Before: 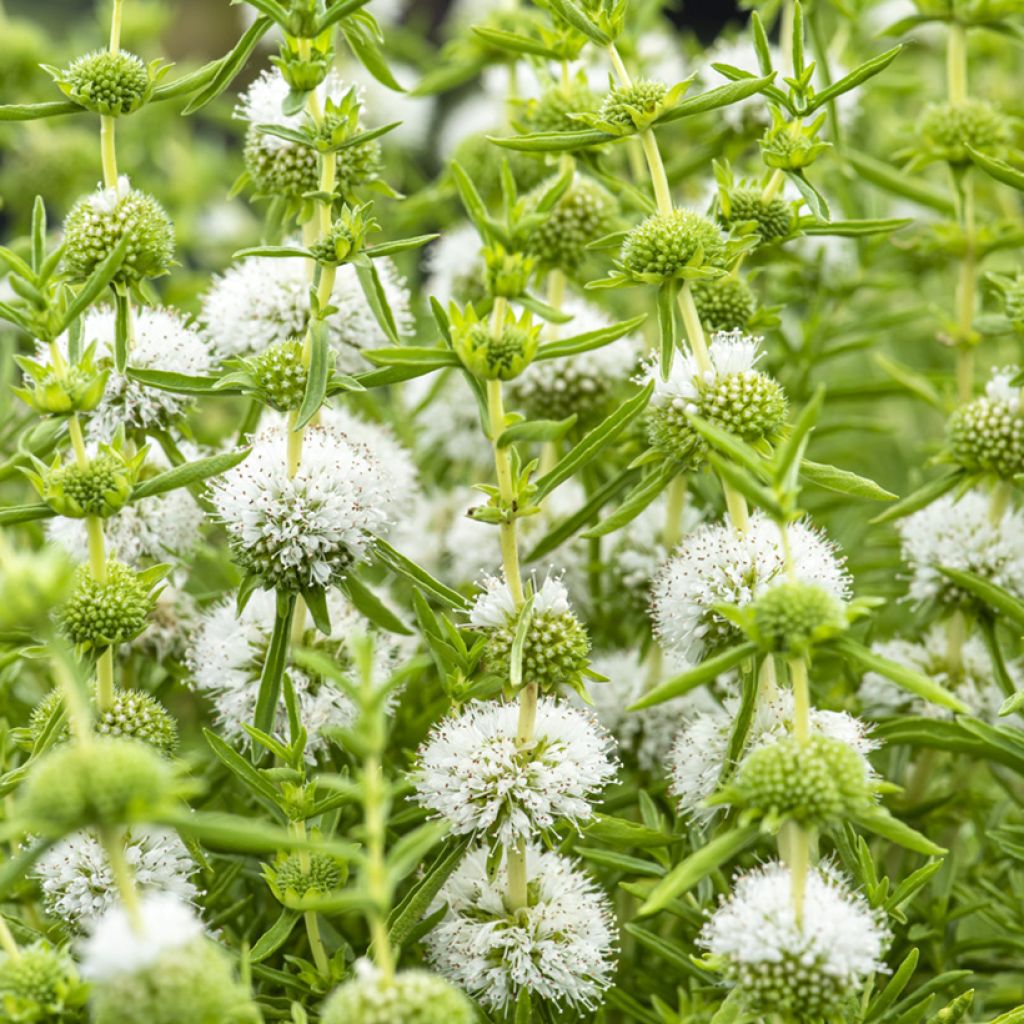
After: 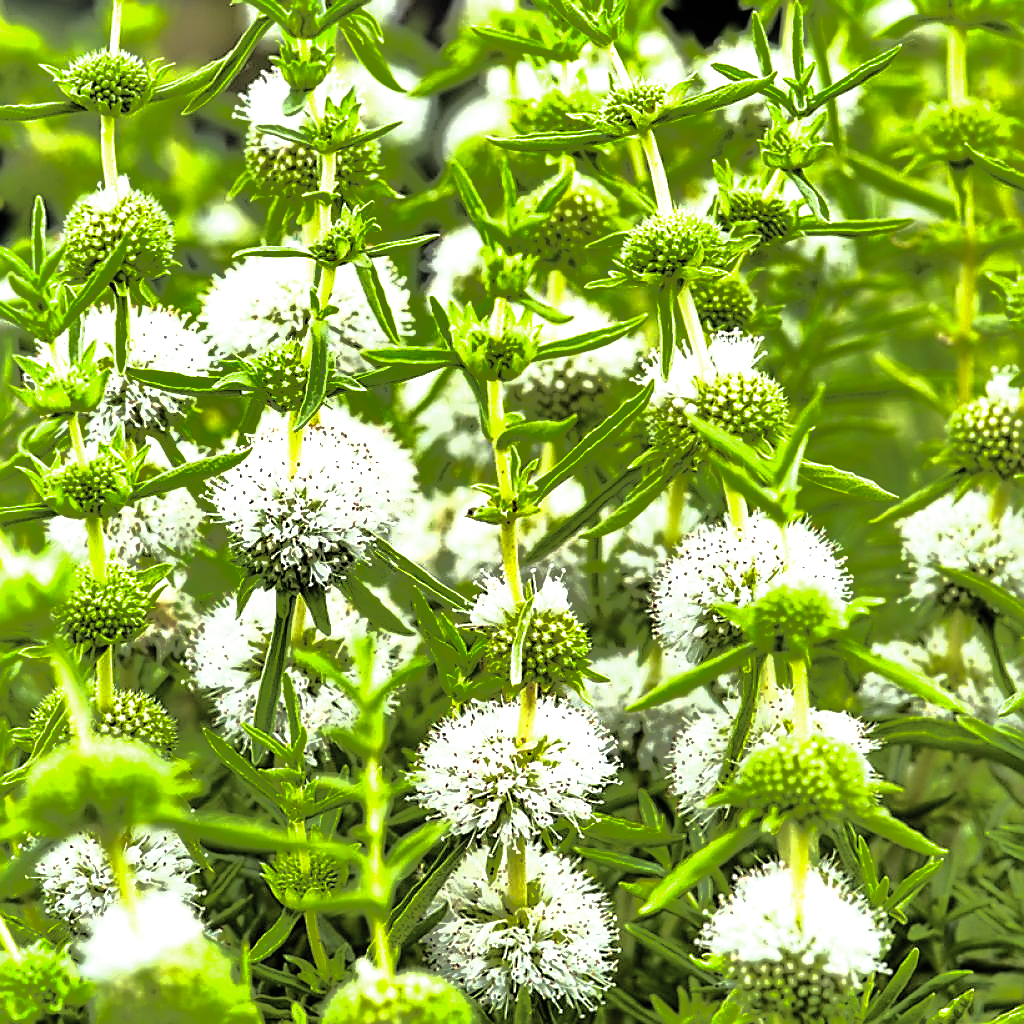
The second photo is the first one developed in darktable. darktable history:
color zones: curves: ch0 [(0.25, 0.5) (0.428, 0.473) (0.75, 0.5)]; ch1 [(0.243, 0.479) (0.398, 0.452) (0.75, 0.5)]
sharpen: radius 1.393, amount 1.267, threshold 0.657
shadows and highlights: shadows -19.11, highlights -73.18
contrast brightness saturation: brightness 0.085, saturation 0.193
filmic rgb: black relative exposure -8.3 EV, white relative exposure 2.23 EV, threshold 5.96 EV, hardness 7.09, latitude 86.36%, contrast 1.712, highlights saturation mix -3.99%, shadows ↔ highlights balance -2.5%, color science v5 (2021), iterations of high-quality reconstruction 0, contrast in shadows safe, contrast in highlights safe, enable highlight reconstruction true
